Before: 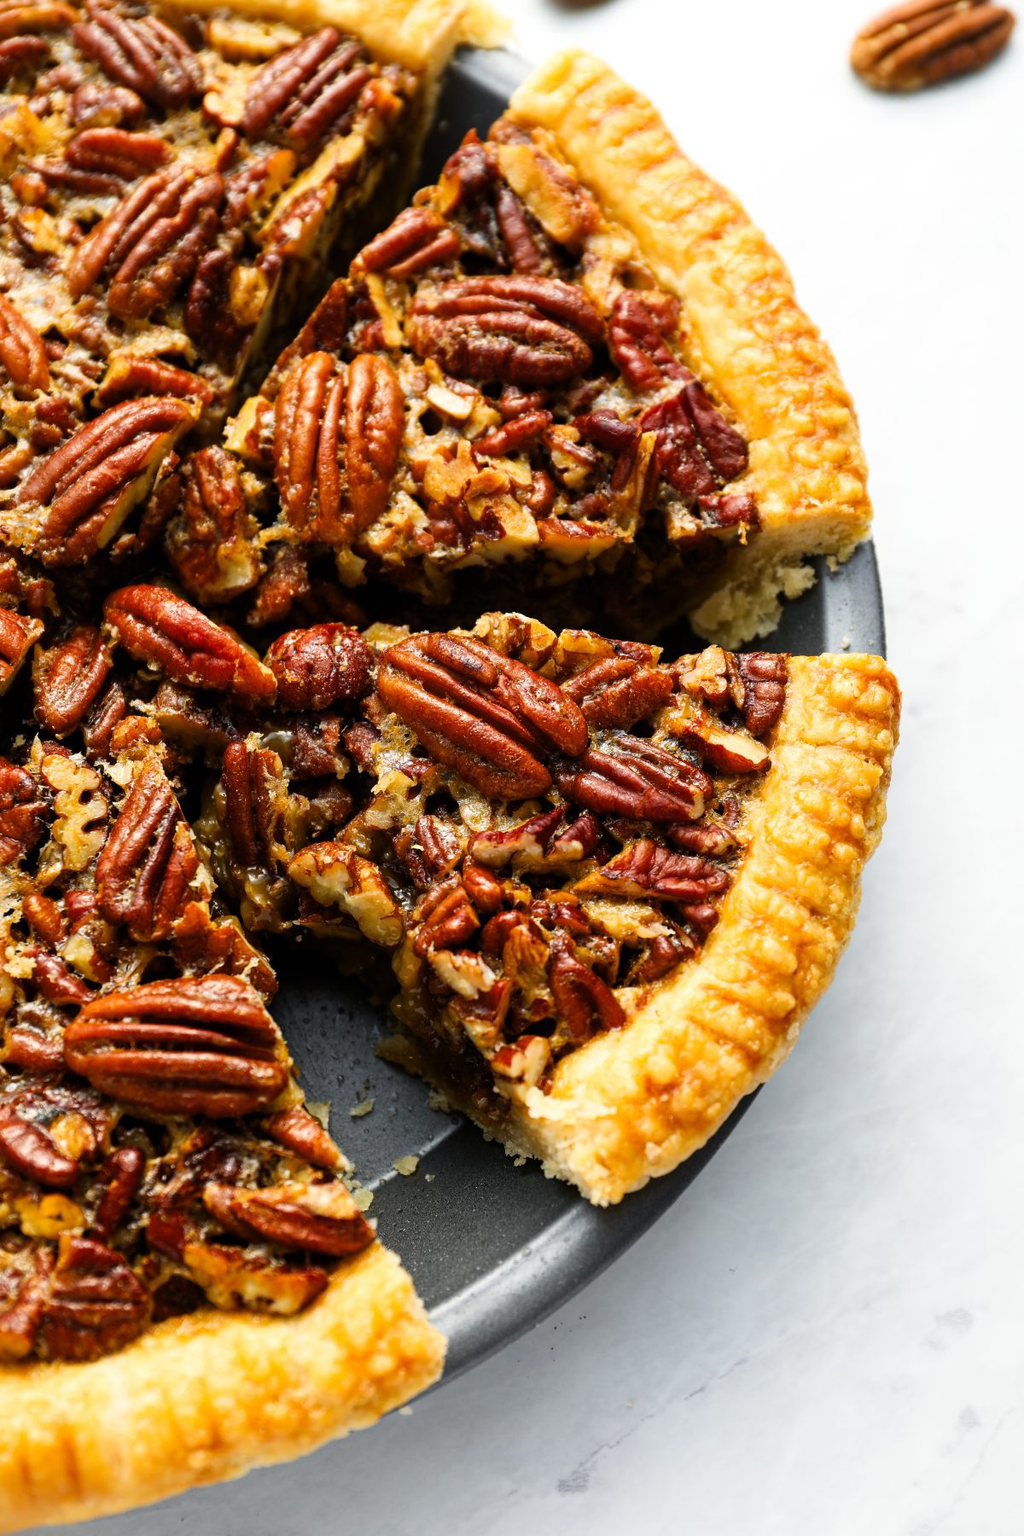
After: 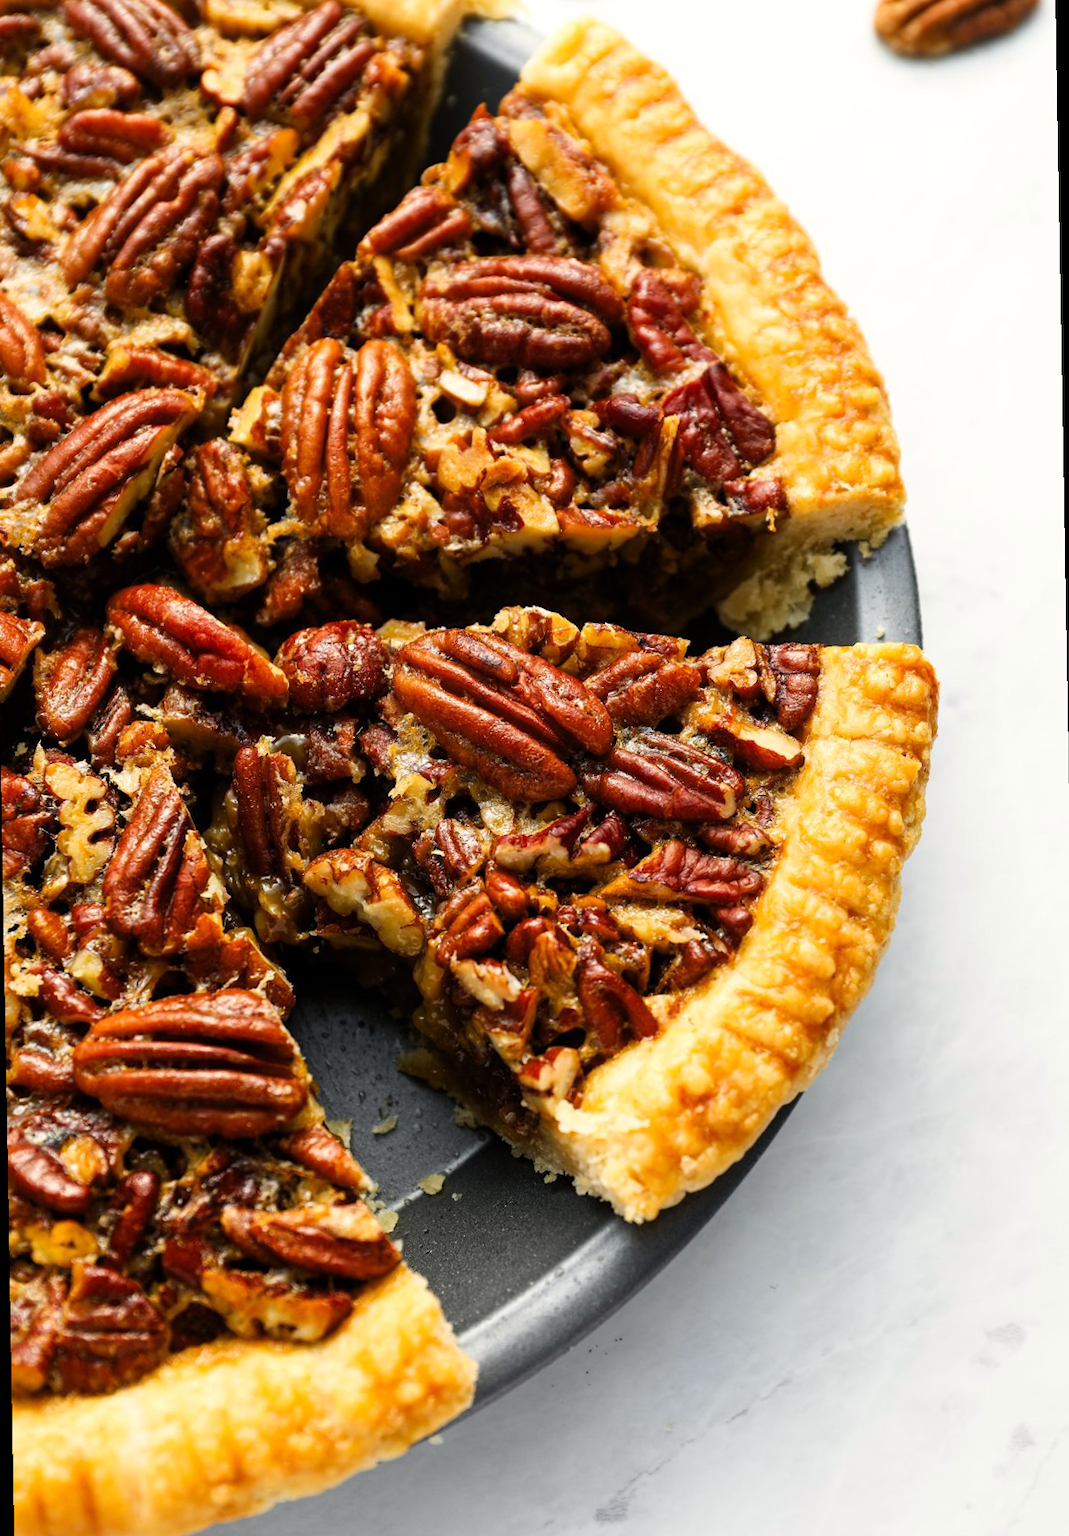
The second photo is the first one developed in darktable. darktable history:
rotate and perspective: rotation -1°, crop left 0.011, crop right 0.989, crop top 0.025, crop bottom 0.975
white balance: red 1.009, blue 0.985
